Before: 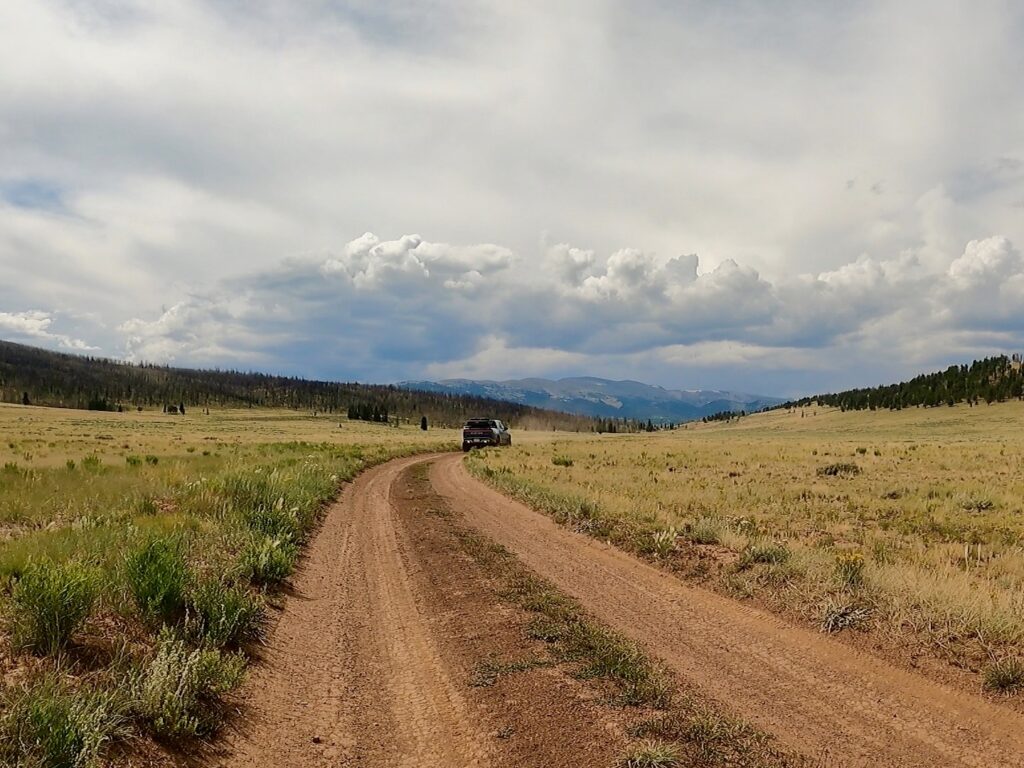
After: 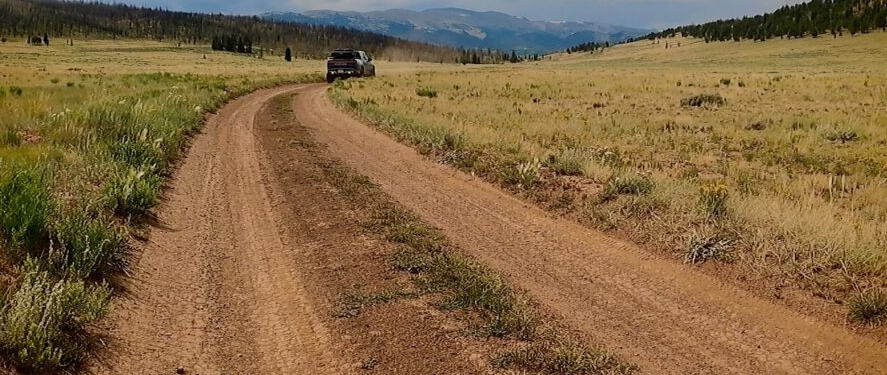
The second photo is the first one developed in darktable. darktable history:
vignetting: fall-off start 88.53%, fall-off radius 44.2%, saturation 0.376, width/height ratio 1.161
crop and rotate: left 13.306%, top 48.129%, bottom 2.928%
